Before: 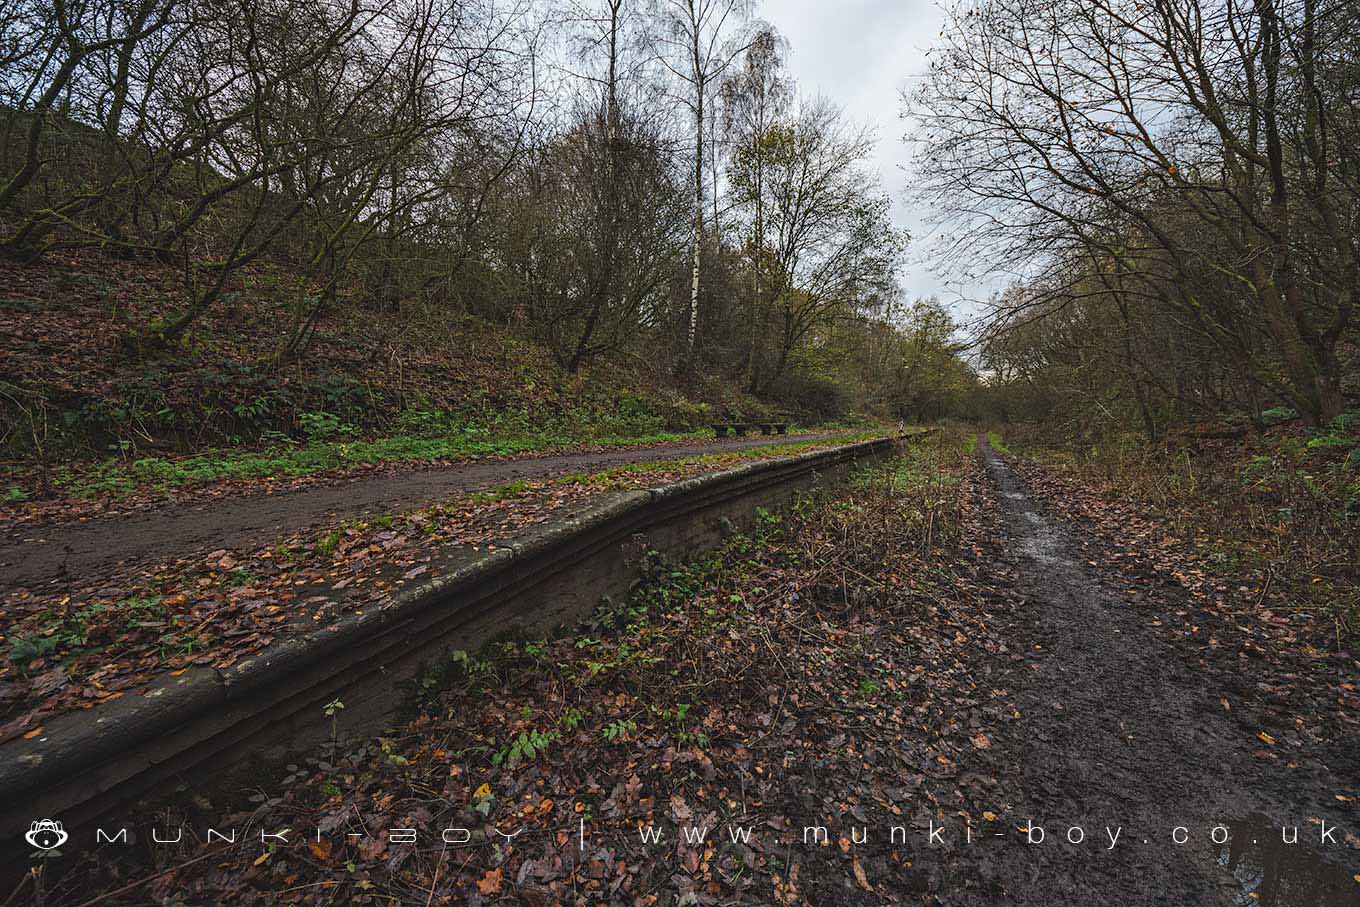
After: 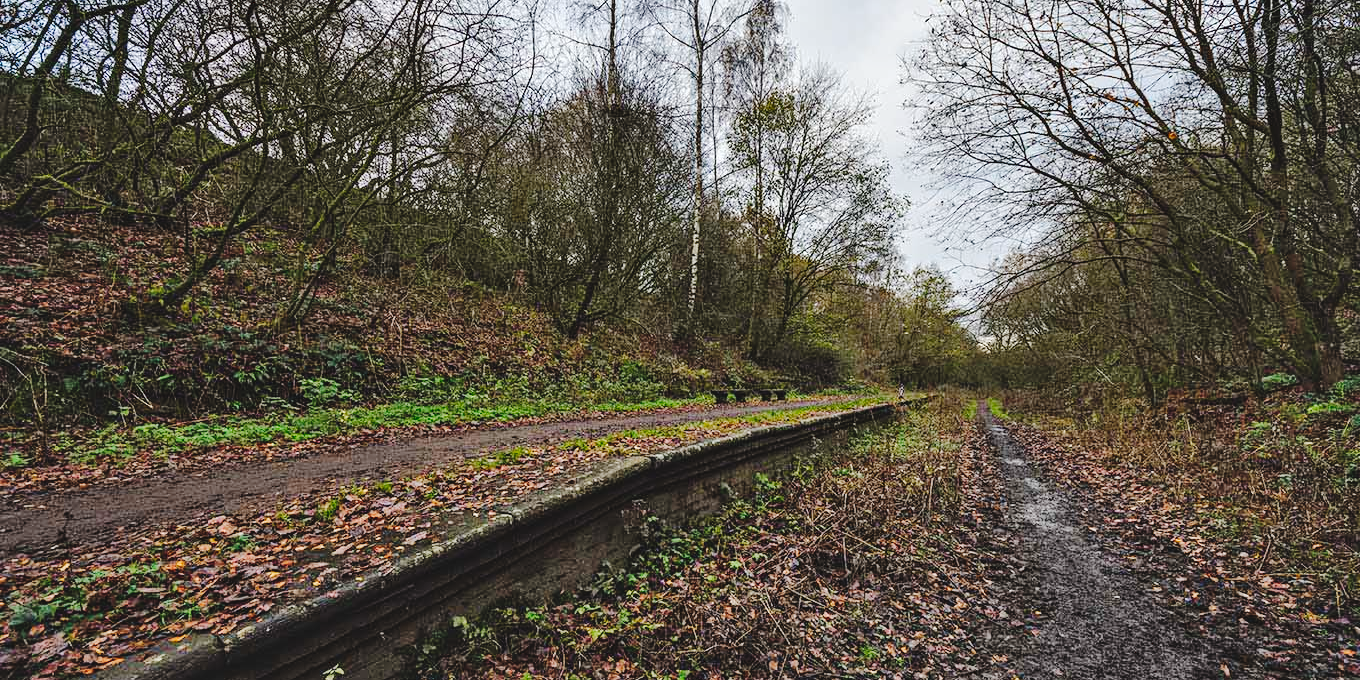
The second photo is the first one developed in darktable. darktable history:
shadows and highlights: low approximation 0.01, soften with gaussian
tone curve: curves: ch0 [(0, 0) (0.003, 0.044) (0.011, 0.045) (0.025, 0.048) (0.044, 0.051) (0.069, 0.065) (0.1, 0.08) (0.136, 0.108) (0.177, 0.152) (0.224, 0.216) (0.277, 0.305) (0.335, 0.392) (0.399, 0.481) (0.468, 0.579) (0.543, 0.658) (0.623, 0.729) (0.709, 0.8) (0.801, 0.867) (0.898, 0.93) (1, 1)], preserve colors none
crop: top 3.857%, bottom 21.132%
